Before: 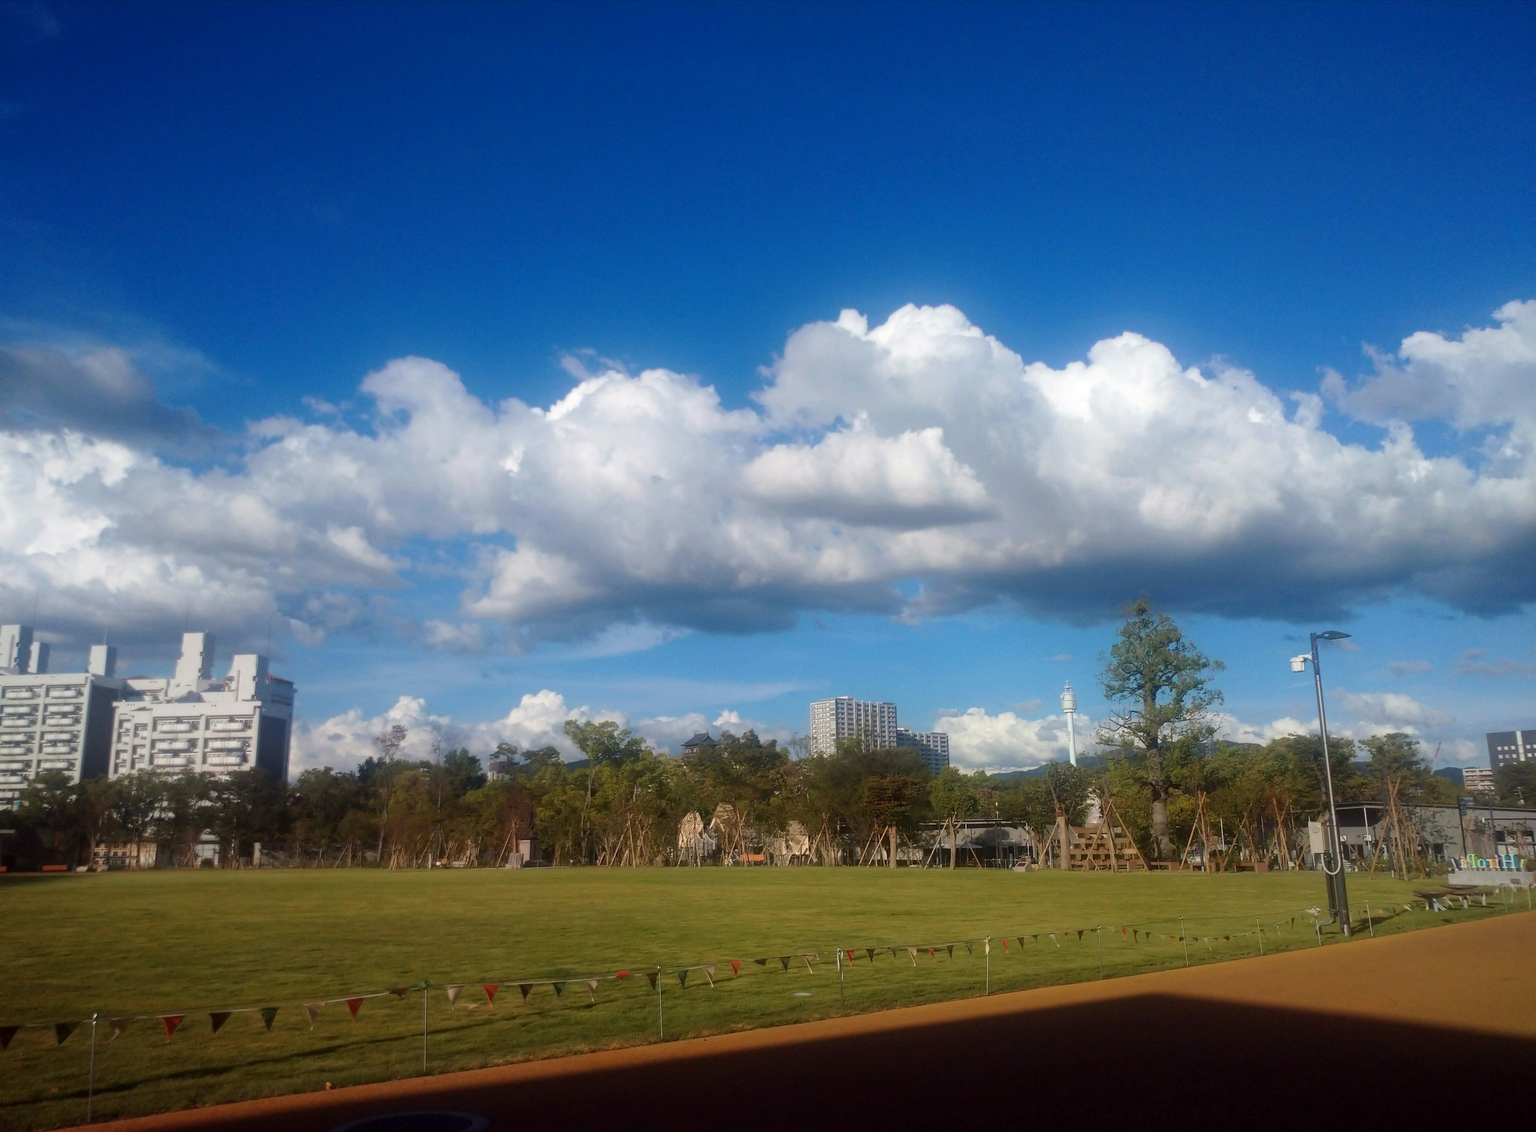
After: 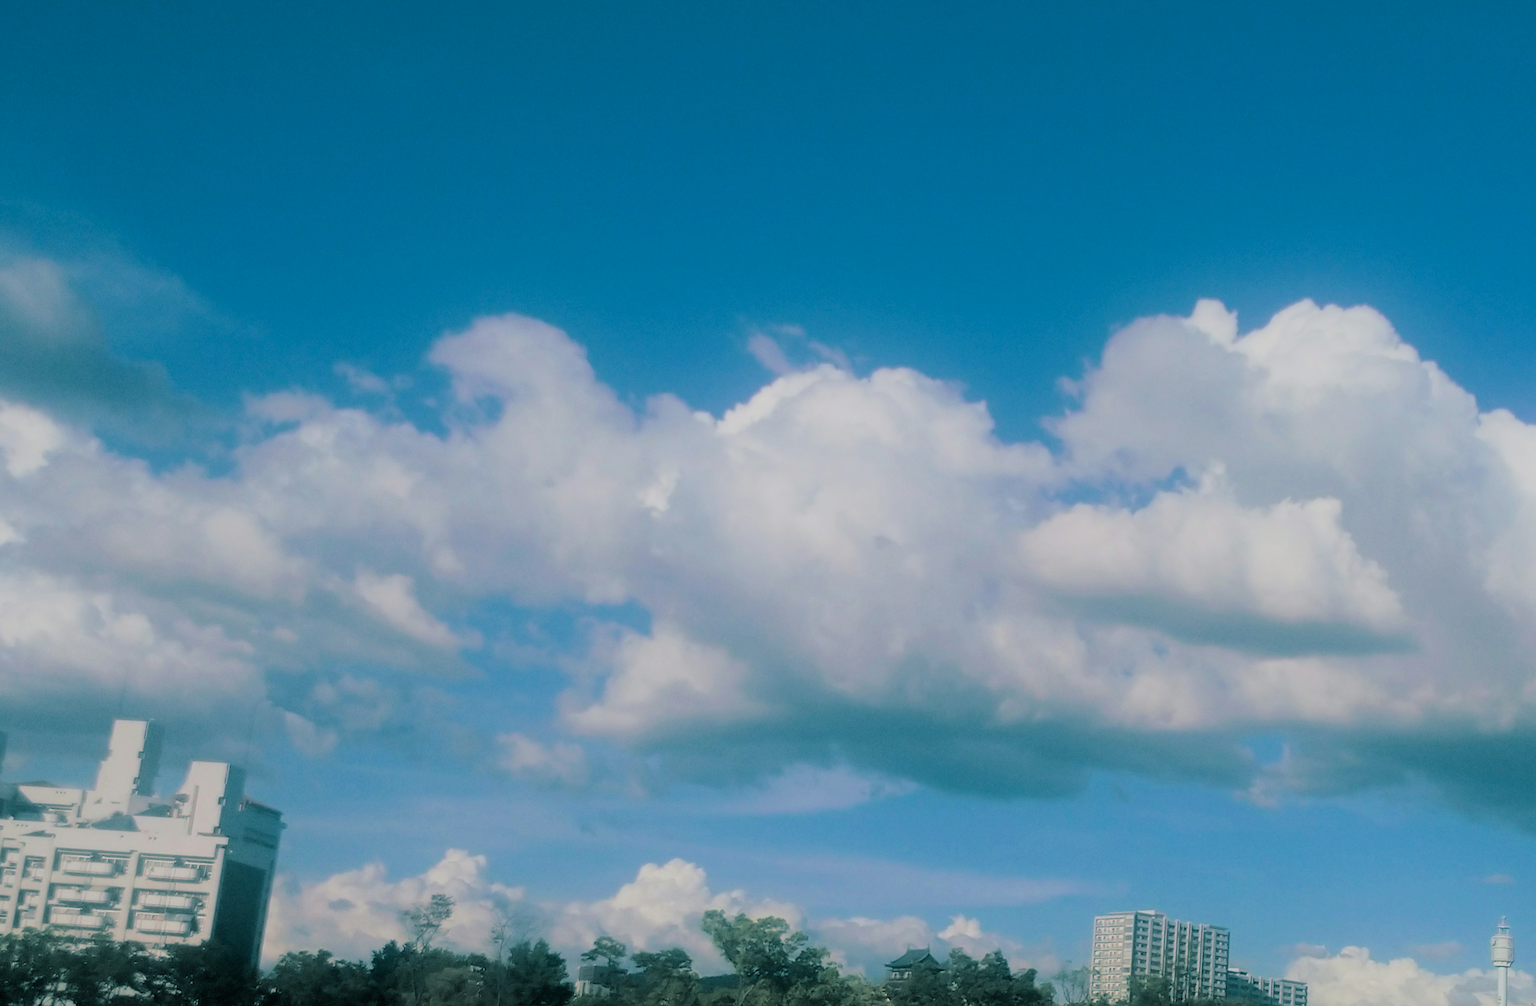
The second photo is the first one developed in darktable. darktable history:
split-toning: shadows › hue 186.43°, highlights › hue 49.29°, compress 30.29%
filmic rgb: black relative exposure -7.15 EV, white relative exposure 5.36 EV, hardness 3.02, color science v6 (2022)
crop and rotate: angle -4.99°, left 2.122%, top 6.945%, right 27.566%, bottom 30.519%
